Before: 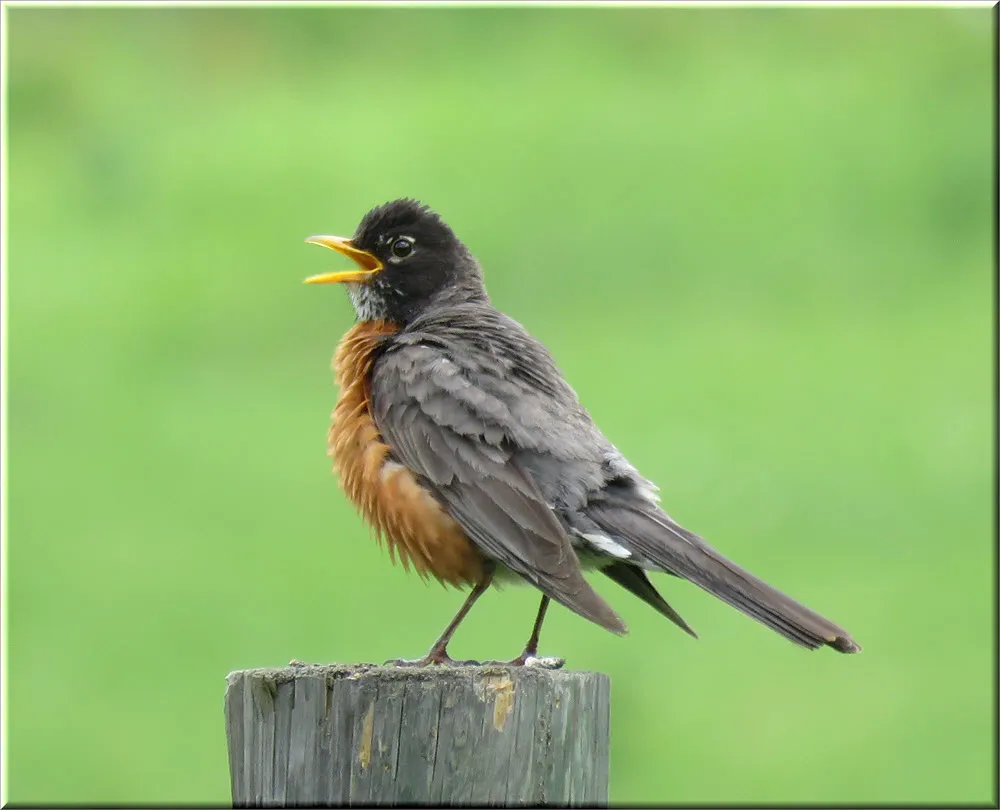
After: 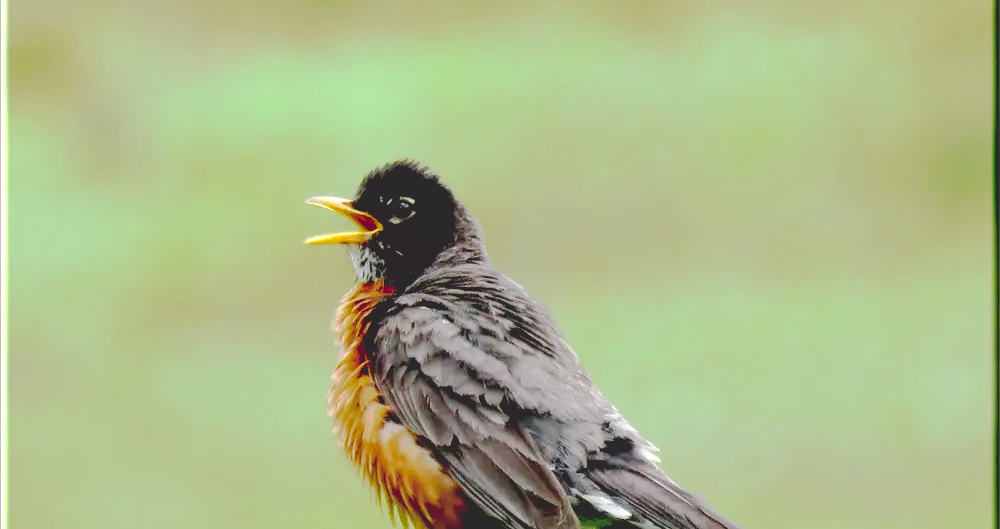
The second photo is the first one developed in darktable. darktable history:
base curve: curves: ch0 [(0.065, 0.026) (0.236, 0.358) (0.53, 0.546) (0.777, 0.841) (0.924, 0.992)], preserve colors none
tone curve: curves: ch0 [(0, 0) (0.253, 0.237) (1, 1)]; ch1 [(0, 0) (0.401, 0.42) (0.442, 0.47) (0.491, 0.495) (0.511, 0.523) (0.557, 0.565) (0.66, 0.683) (1, 1)]; ch2 [(0, 0) (0.394, 0.413) (0.5, 0.5) (0.578, 0.568) (1, 1)], color space Lab, independent channels, preserve colors none
local contrast: highlights 101%, shadows 100%, detail 120%, midtone range 0.2
crop and rotate: top 4.898%, bottom 29.73%
